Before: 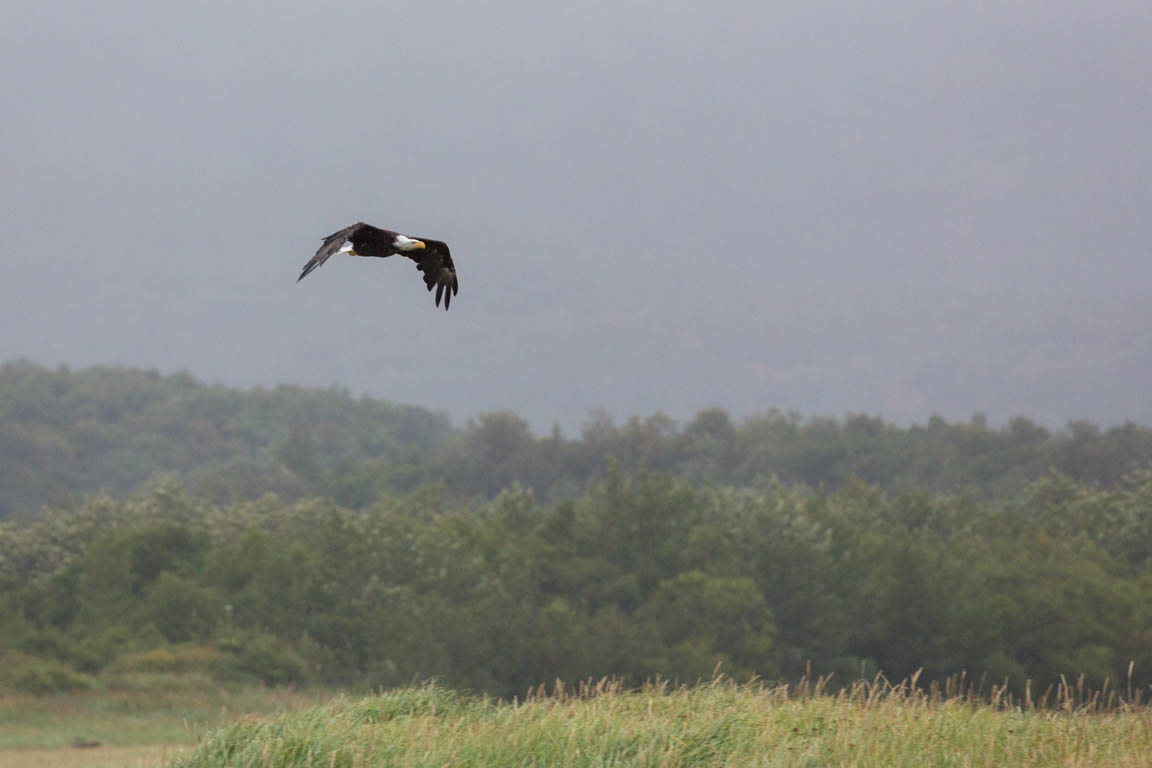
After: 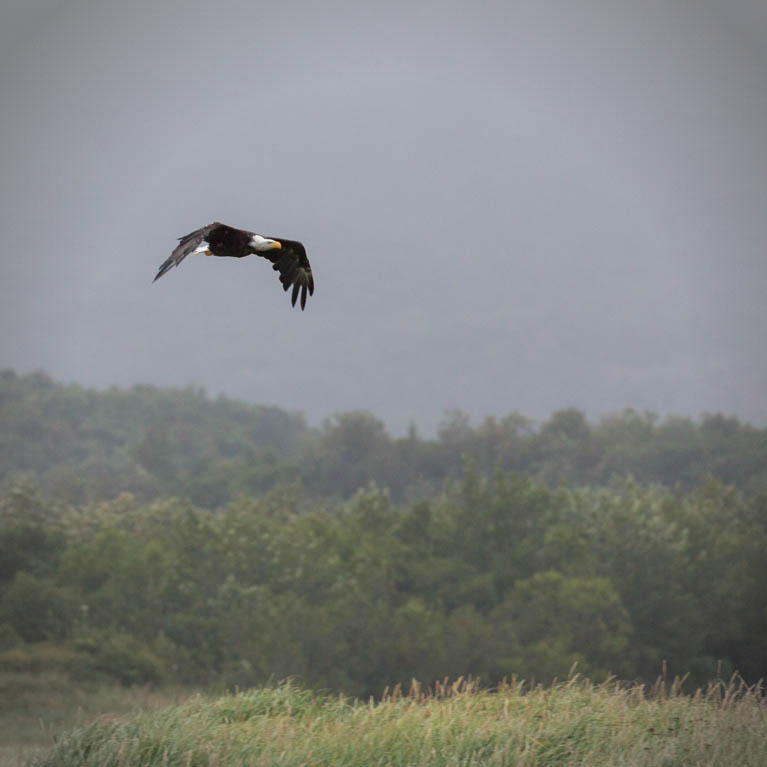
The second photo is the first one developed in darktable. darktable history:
vignetting: automatic ratio true
crop and rotate: left 12.561%, right 20.799%
